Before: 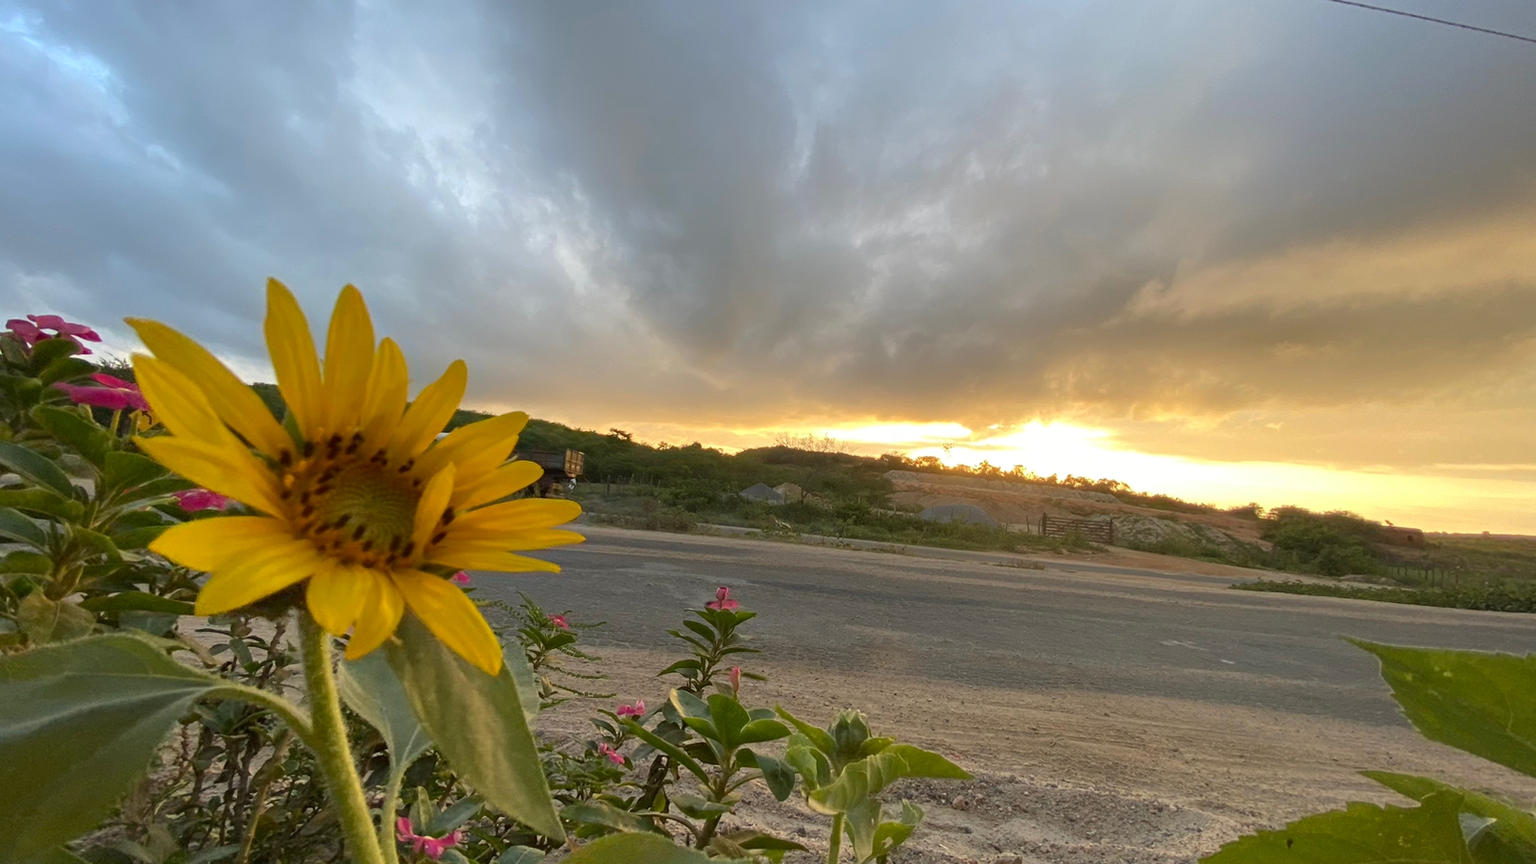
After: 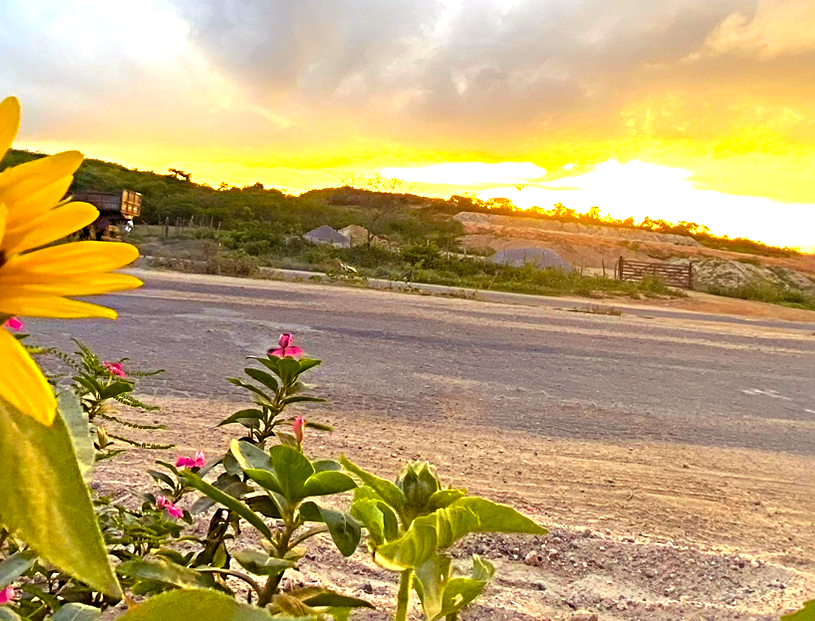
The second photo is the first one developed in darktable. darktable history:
color balance rgb: shadows lift › luminance 0.687%, shadows lift › chroma 6.854%, shadows lift › hue 301.62°, perceptual saturation grading › global saturation 30.497%, global vibrance 20%
levels: levels [0, 0.352, 0.703]
crop and rotate: left 29.213%, top 30.998%, right 19.847%
sharpen: radius 4.883
